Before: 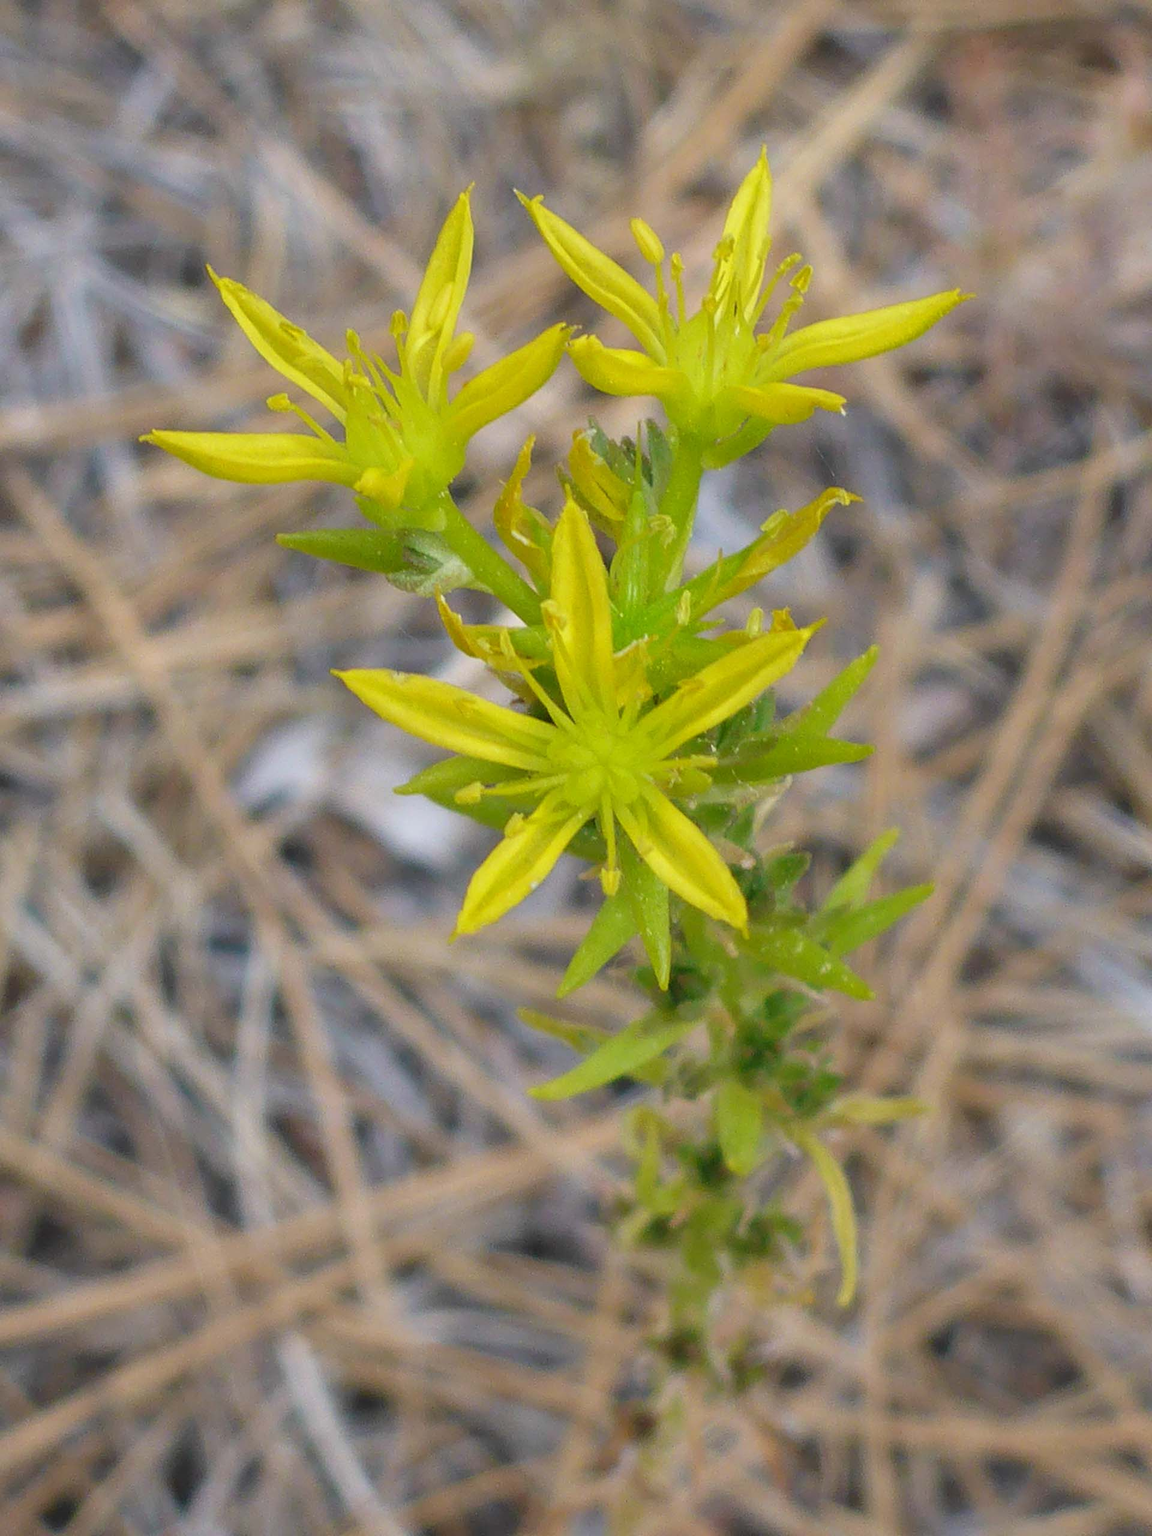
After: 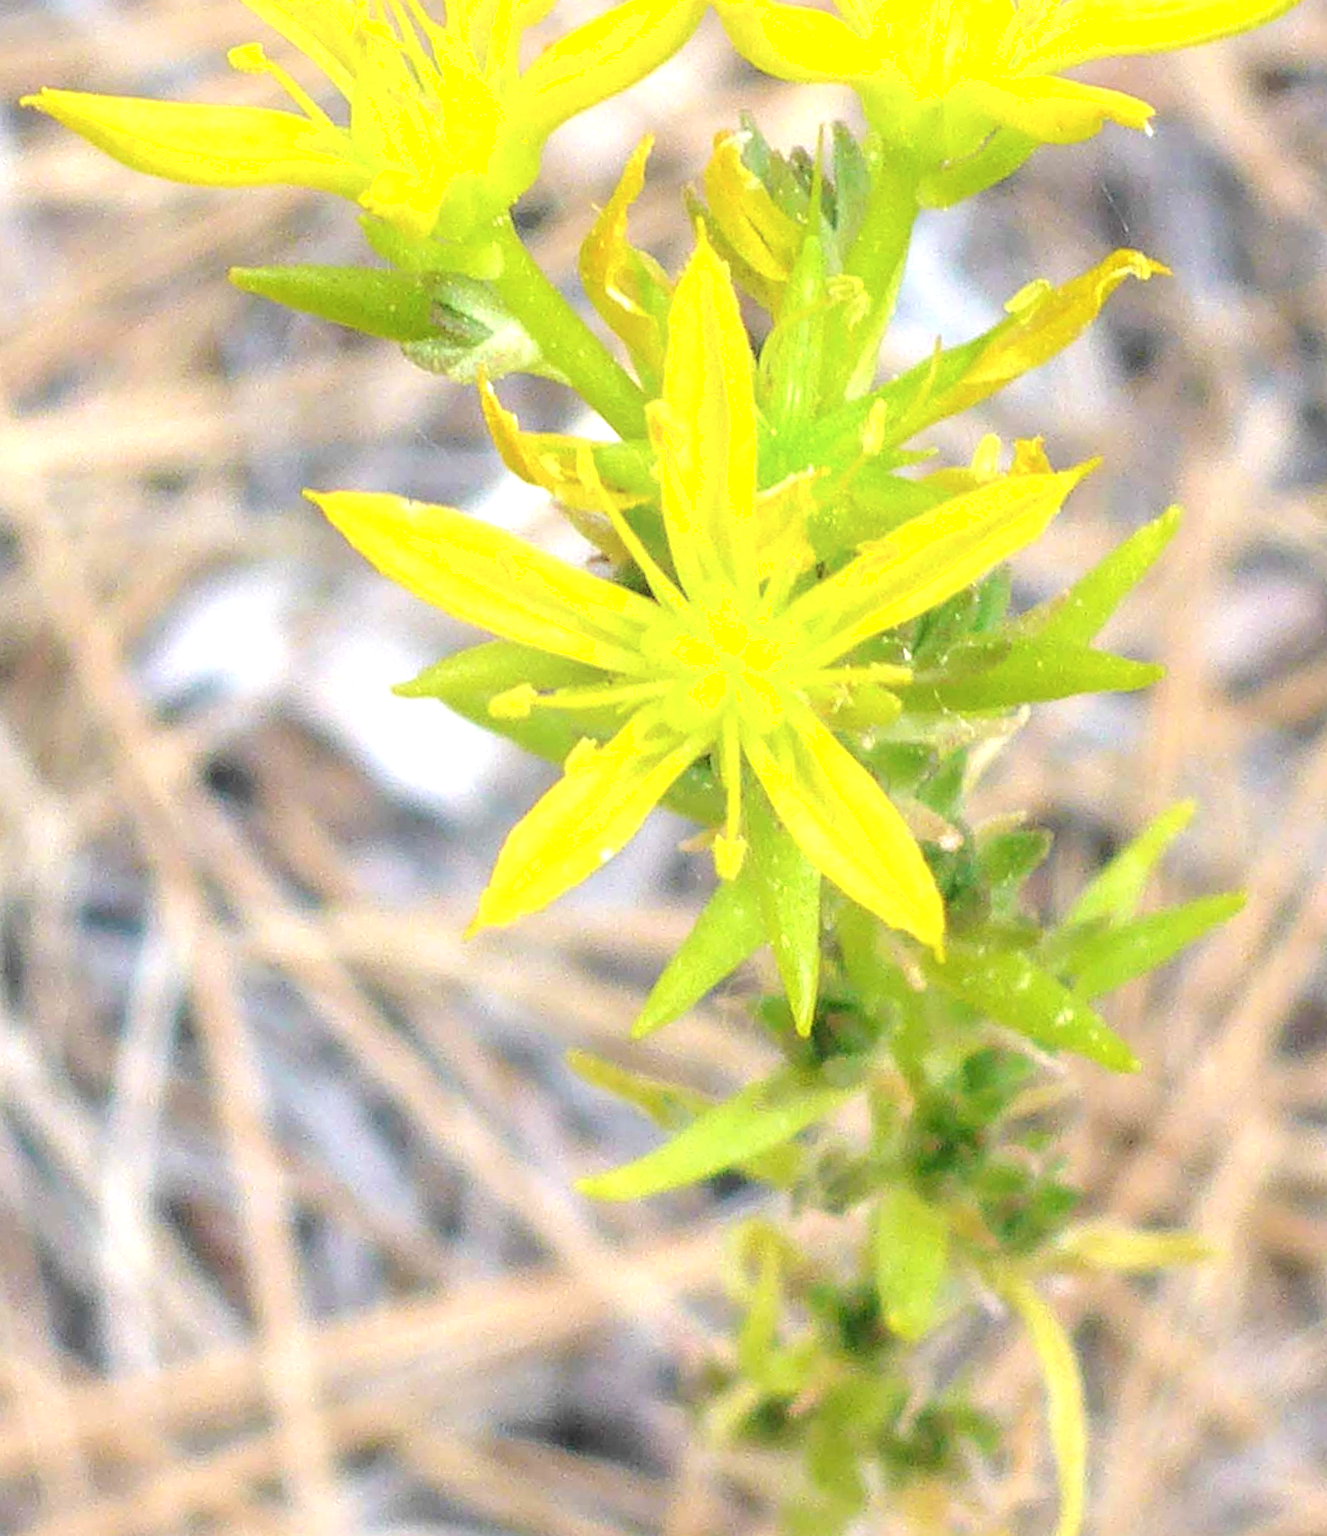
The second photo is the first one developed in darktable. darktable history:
exposure: black level correction 0, exposure 1.095 EV, compensate highlight preservation false
shadows and highlights: shadows -69.93, highlights 34.51, soften with gaussian
local contrast: on, module defaults
crop and rotate: angle -3.63°, left 9.848%, top 20.462%, right 12.25%, bottom 11.95%
